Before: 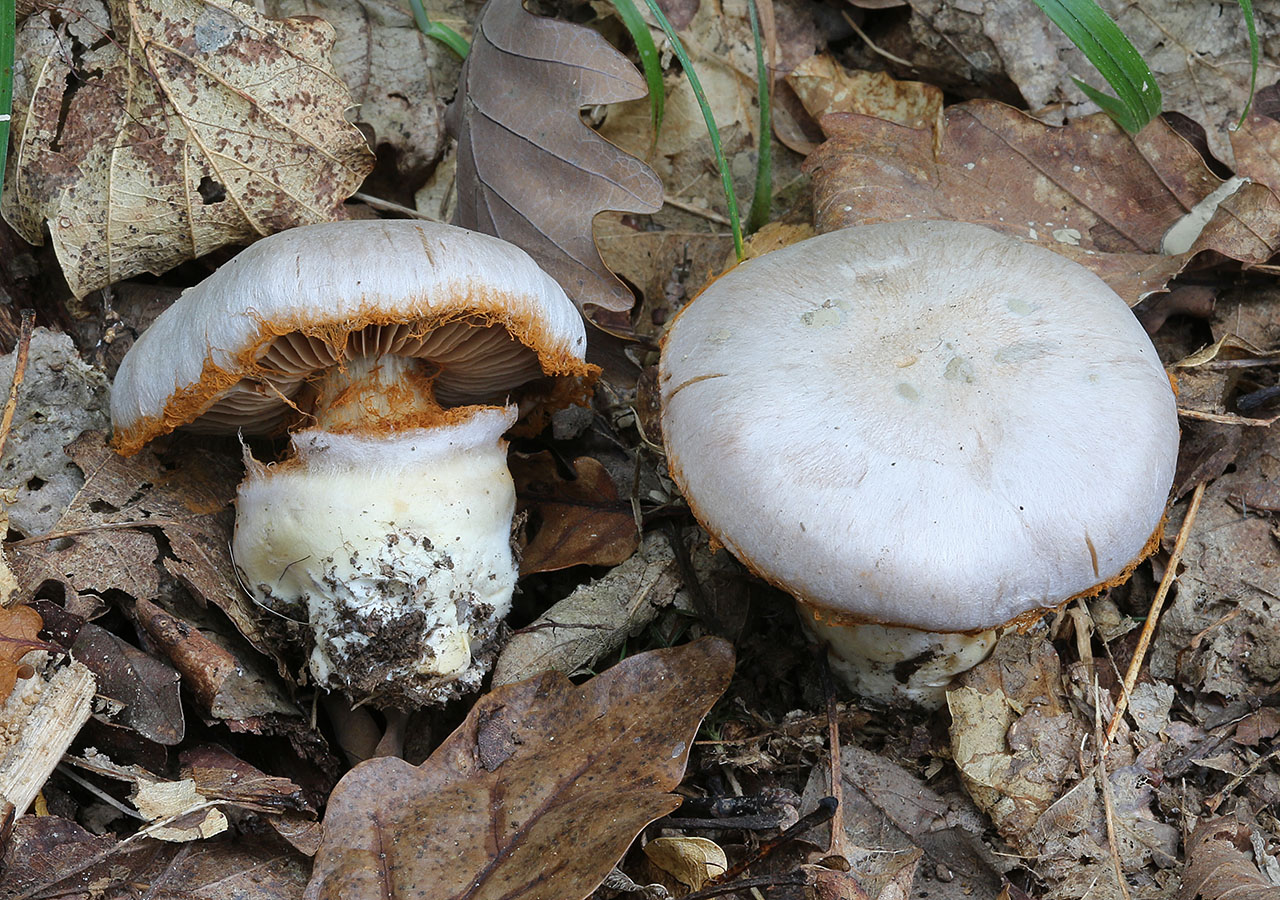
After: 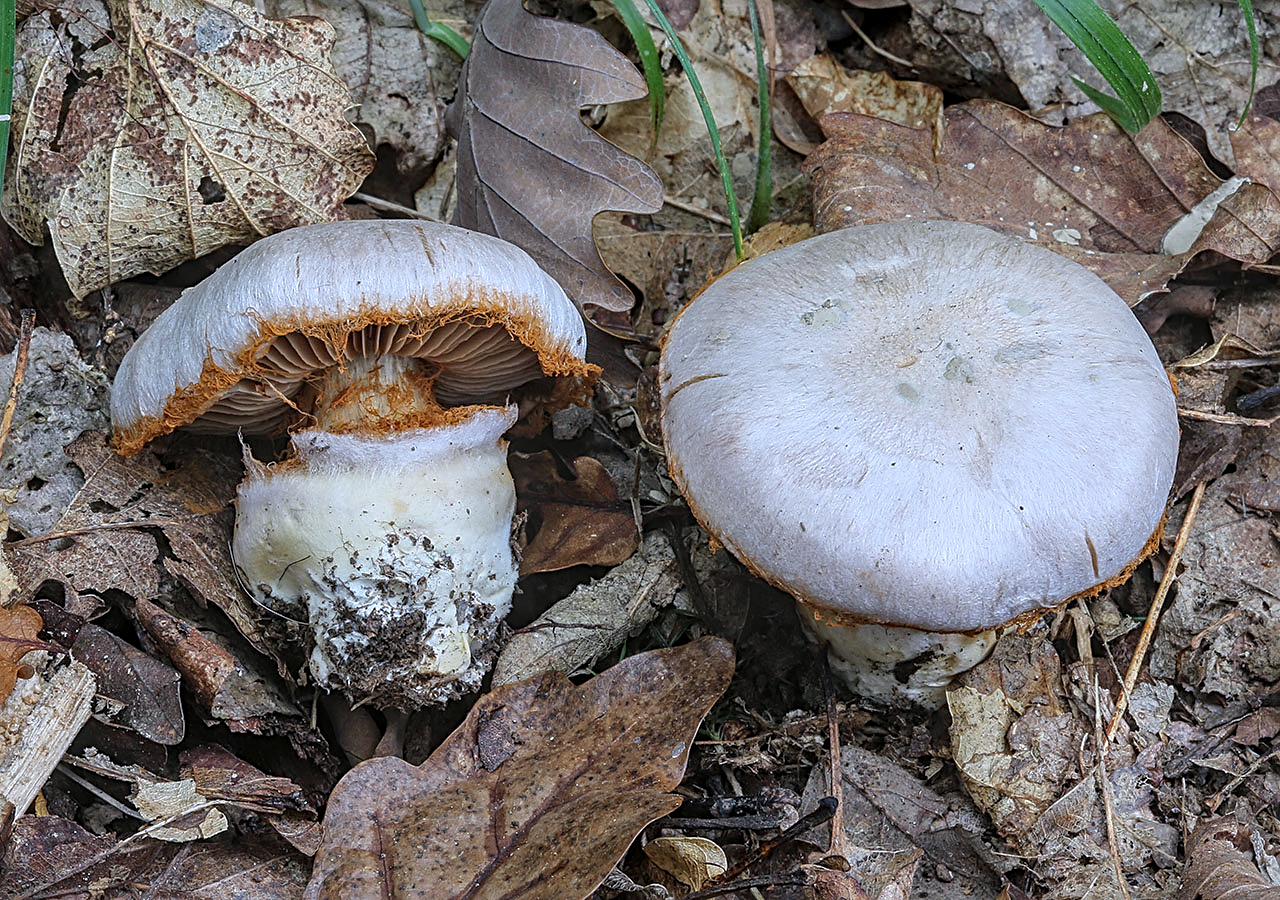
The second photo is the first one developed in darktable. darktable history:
tone equalizer: -8 EV 0.06 EV, smoothing diameter 25%, edges refinement/feathering 10, preserve details guided filter
color calibration: illuminant as shot in camera, x 0.358, y 0.373, temperature 4628.91 K
local contrast: highlights 0%, shadows 0%, detail 133%
sharpen: radius 3.119
